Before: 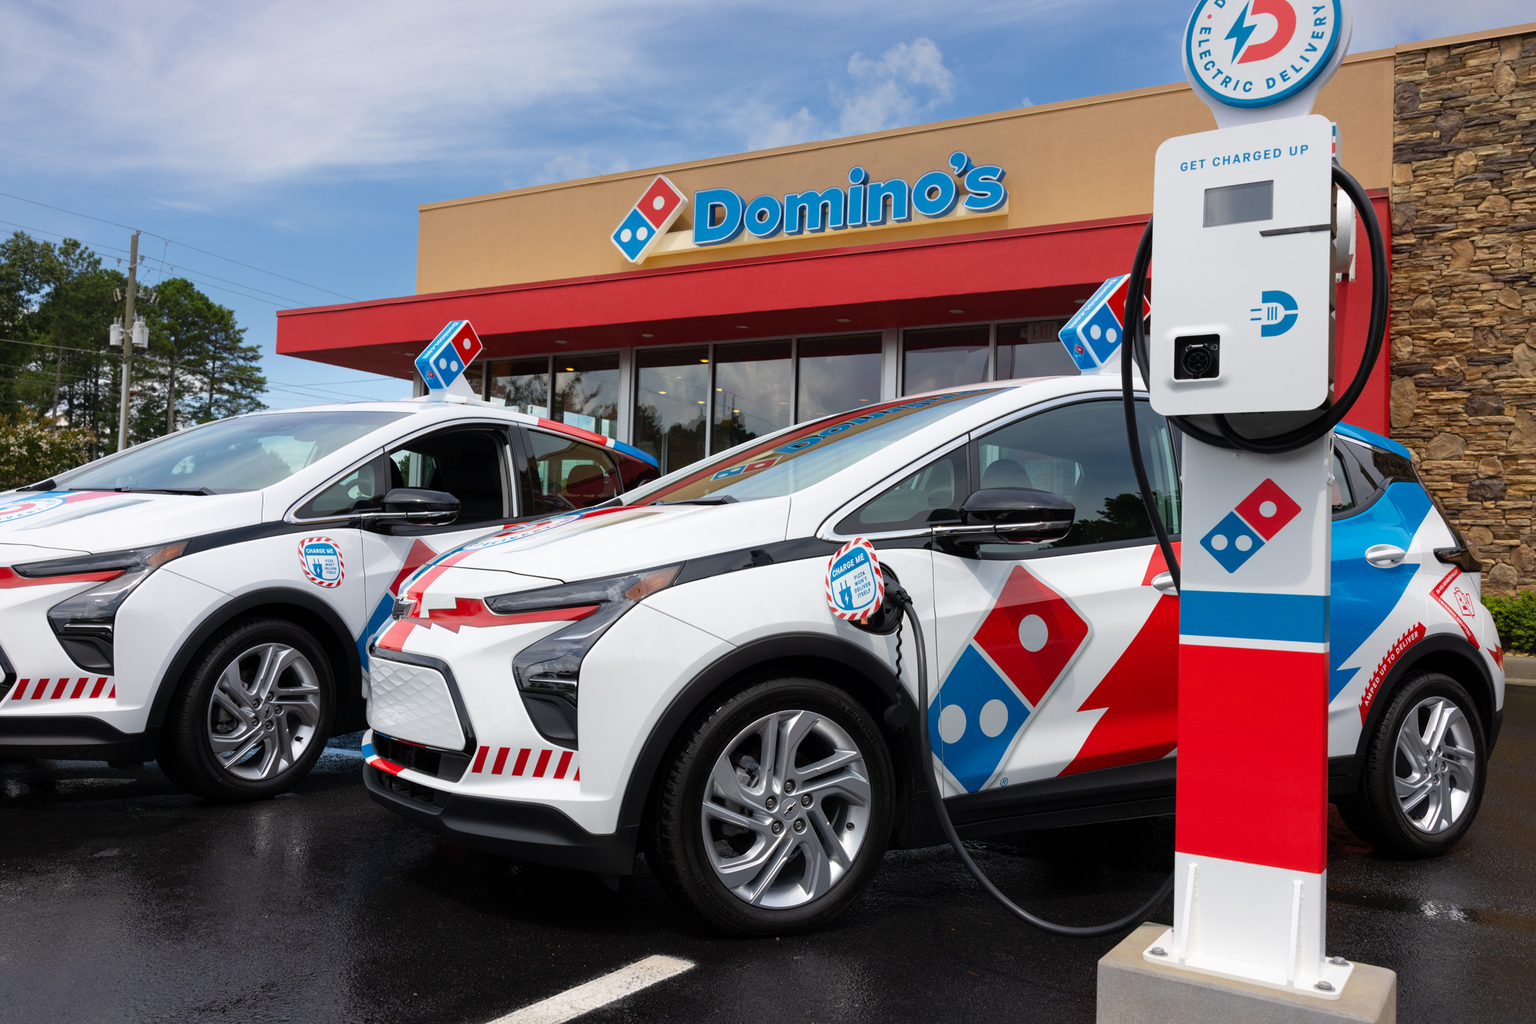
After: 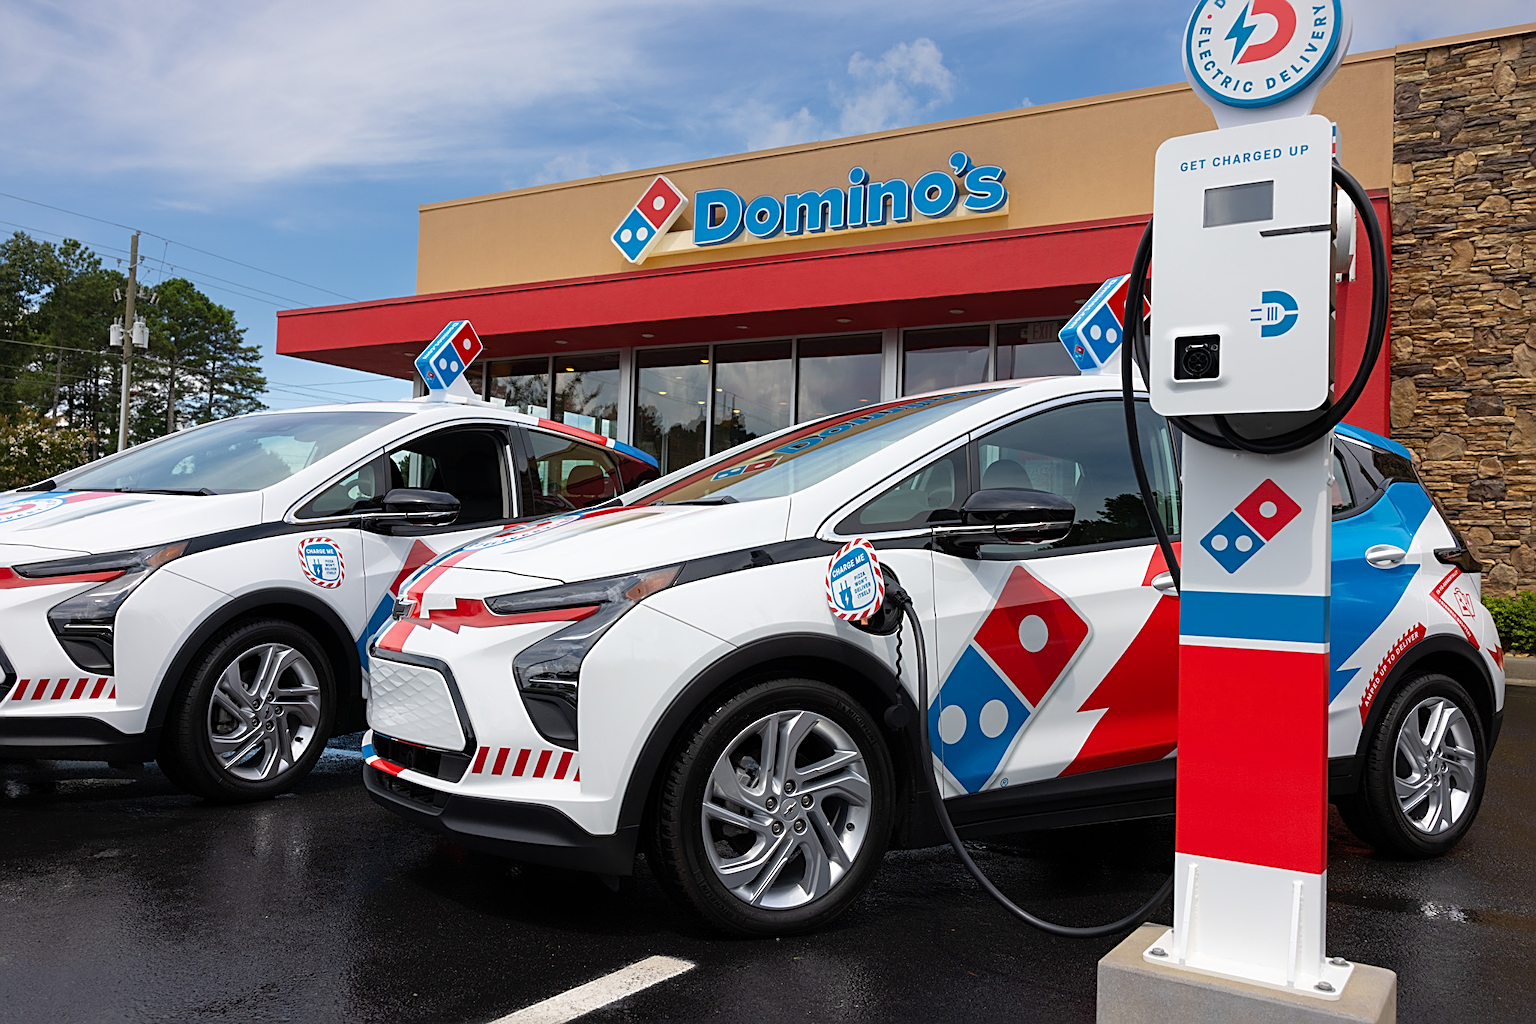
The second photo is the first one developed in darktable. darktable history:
sharpen: radius 2.533, amount 0.627
